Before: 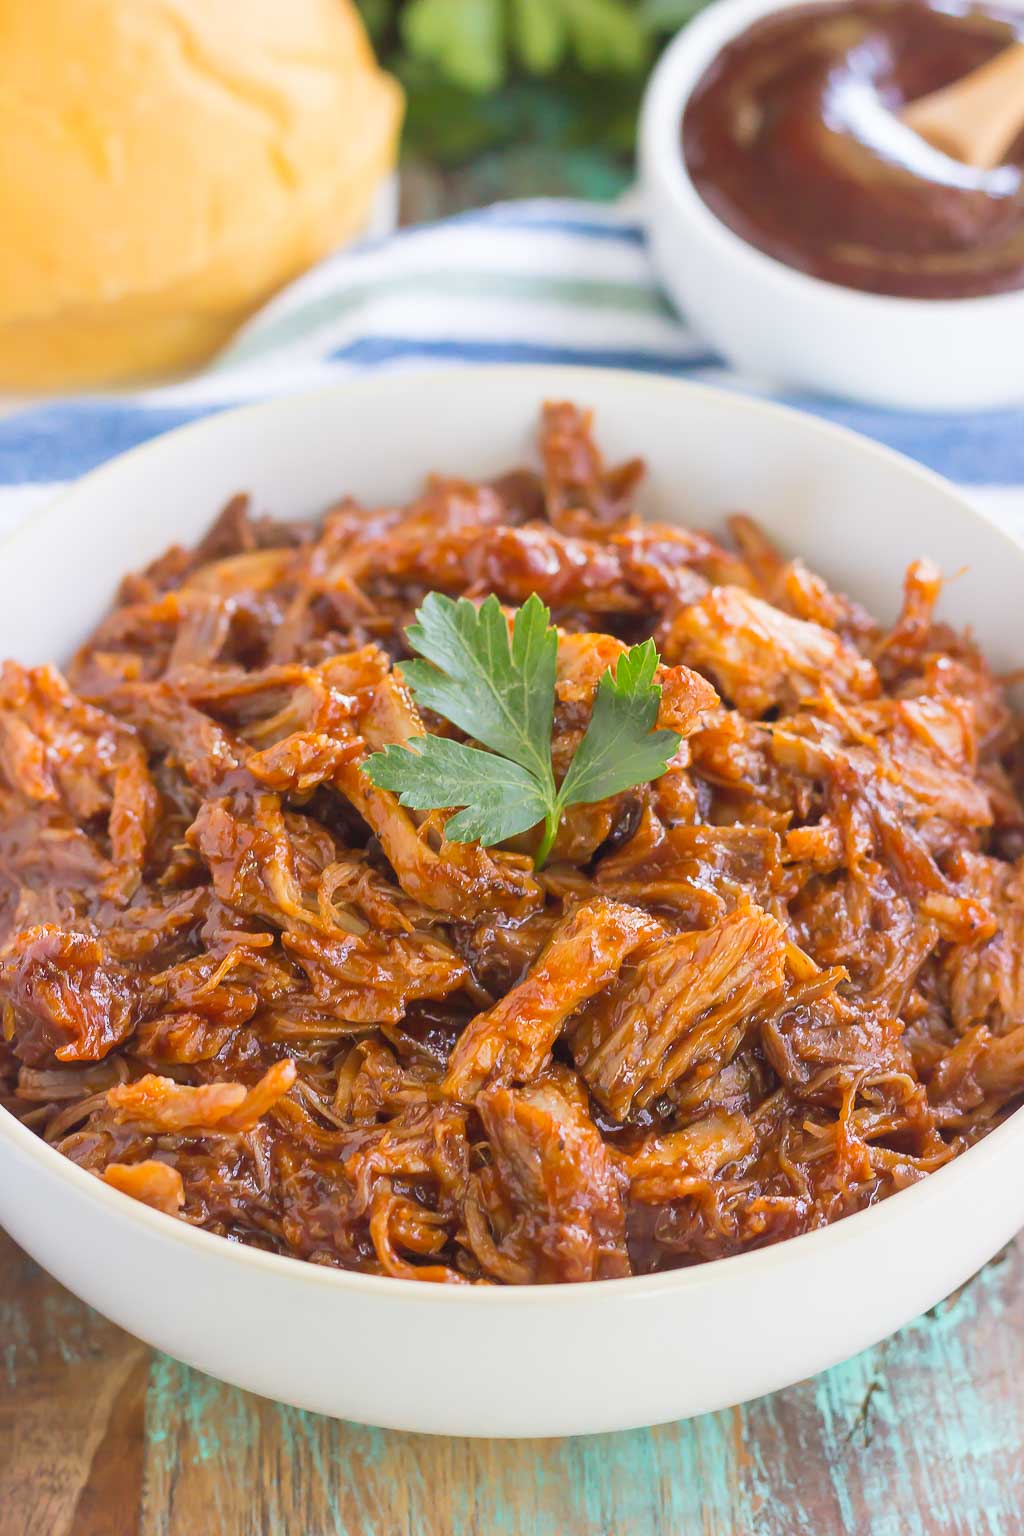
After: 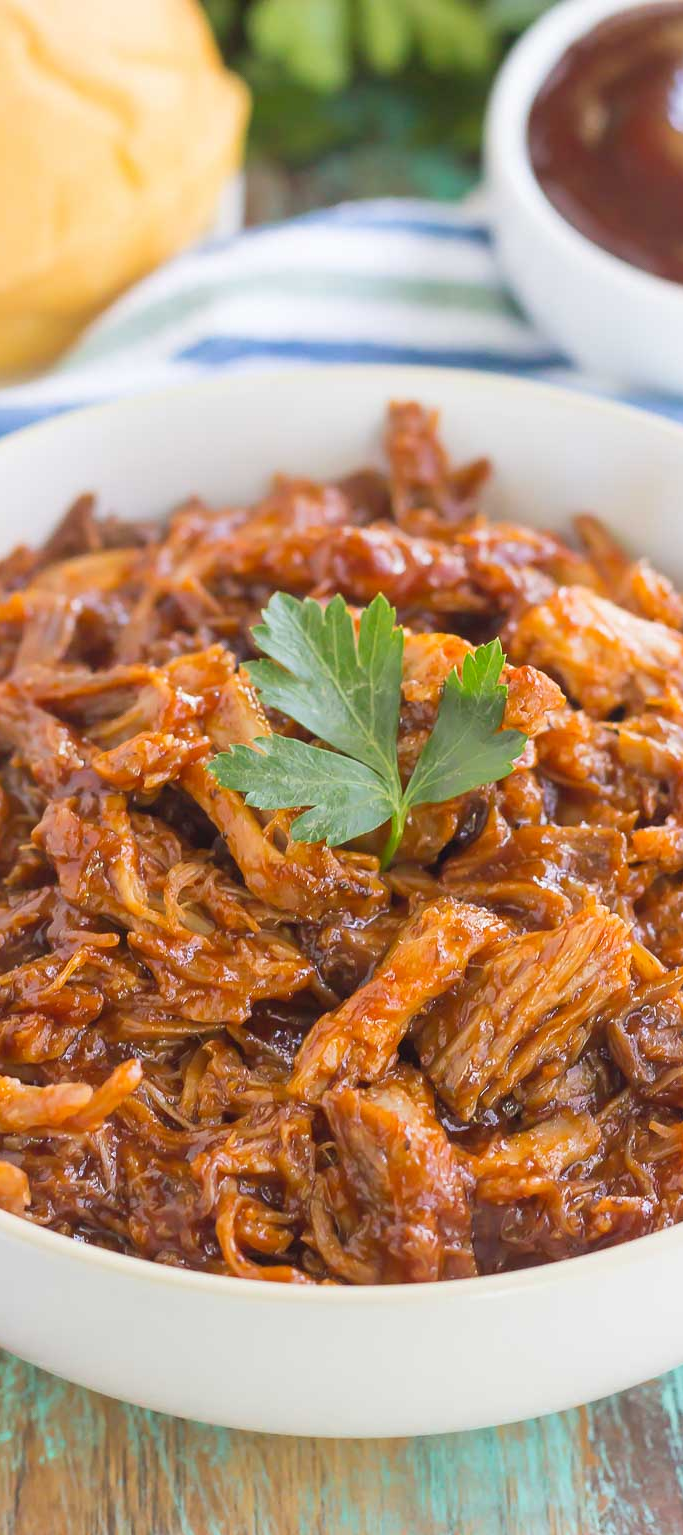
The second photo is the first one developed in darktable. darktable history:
crop and rotate: left 15.092%, right 18.173%
color correction: highlights b* -0.018
